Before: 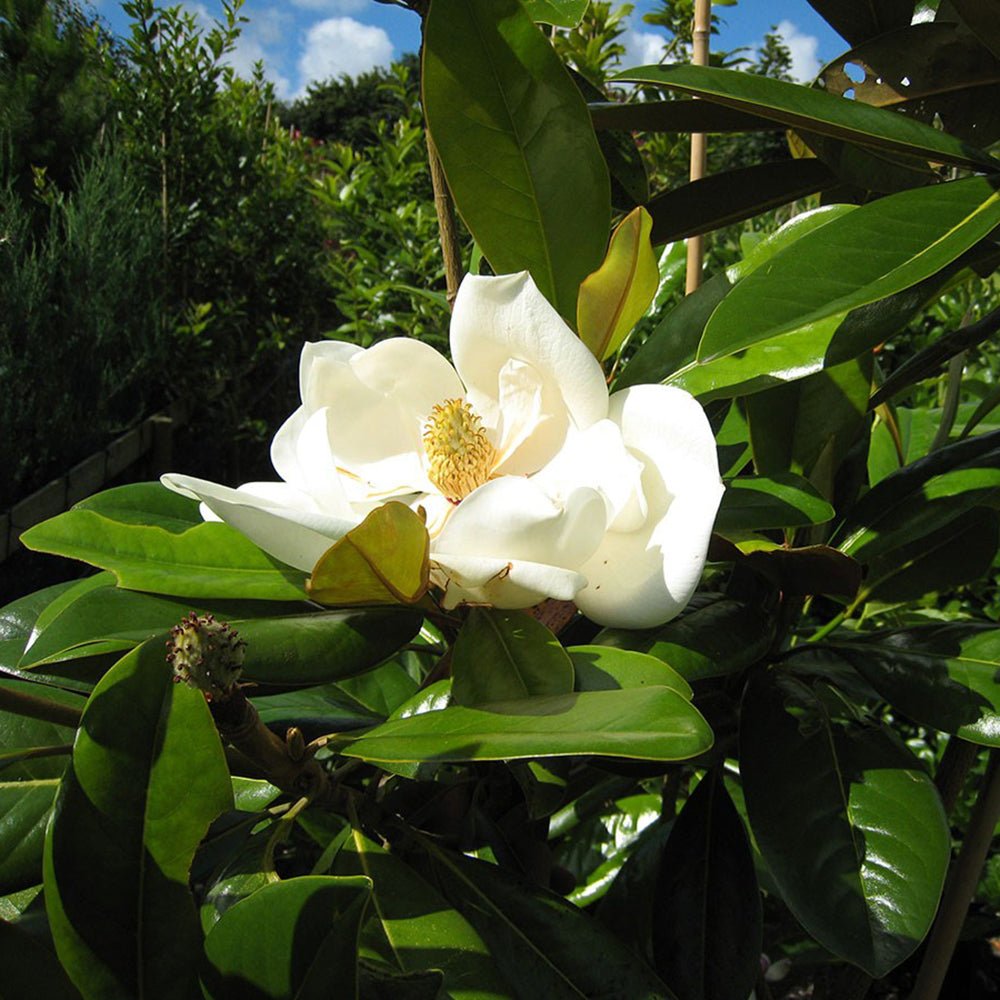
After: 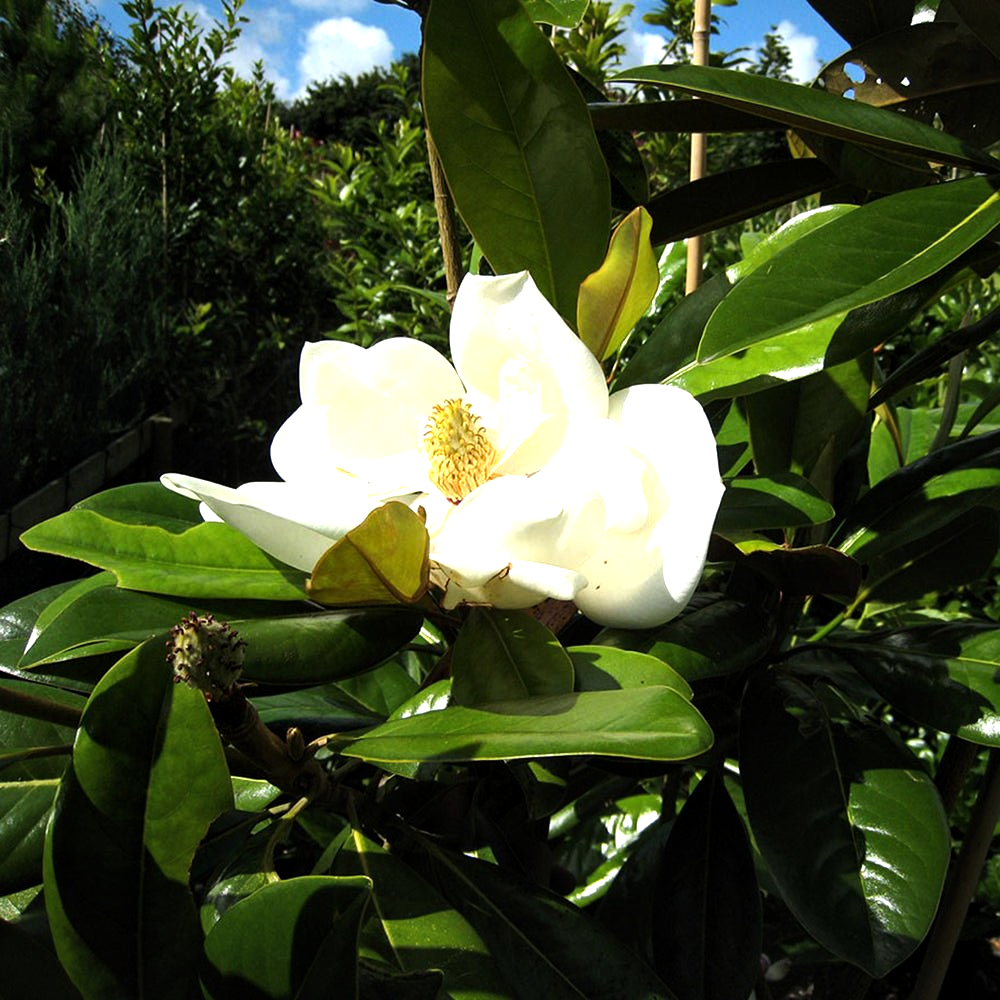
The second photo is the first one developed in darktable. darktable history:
tone equalizer: -8 EV -0.75 EV, -7 EV -0.7 EV, -6 EV -0.6 EV, -5 EV -0.4 EV, -3 EV 0.4 EV, -2 EV 0.6 EV, -1 EV 0.7 EV, +0 EV 0.75 EV, edges refinement/feathering 500, mask exposure compensation -1.57 EV, preserve details no
local contrast: mode bilateral grid, contrast 20, coarseness 50, detail 120%, midtone range 0.2
